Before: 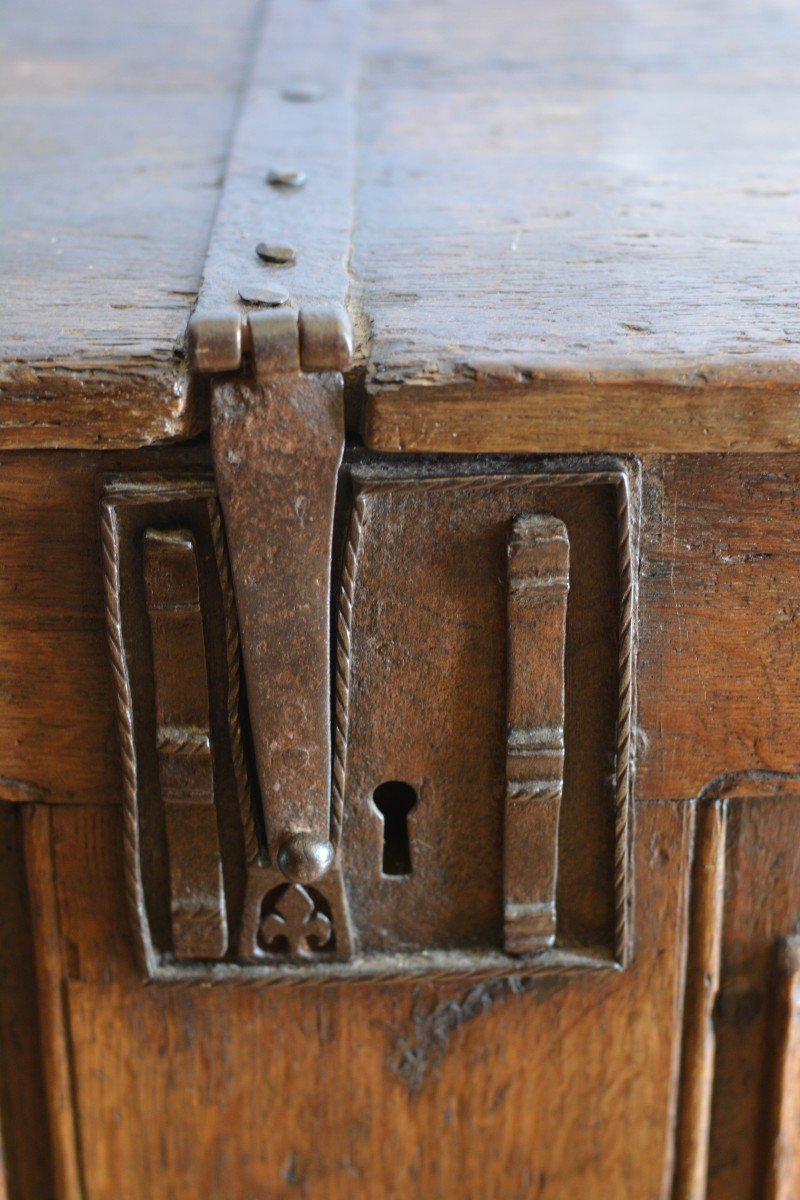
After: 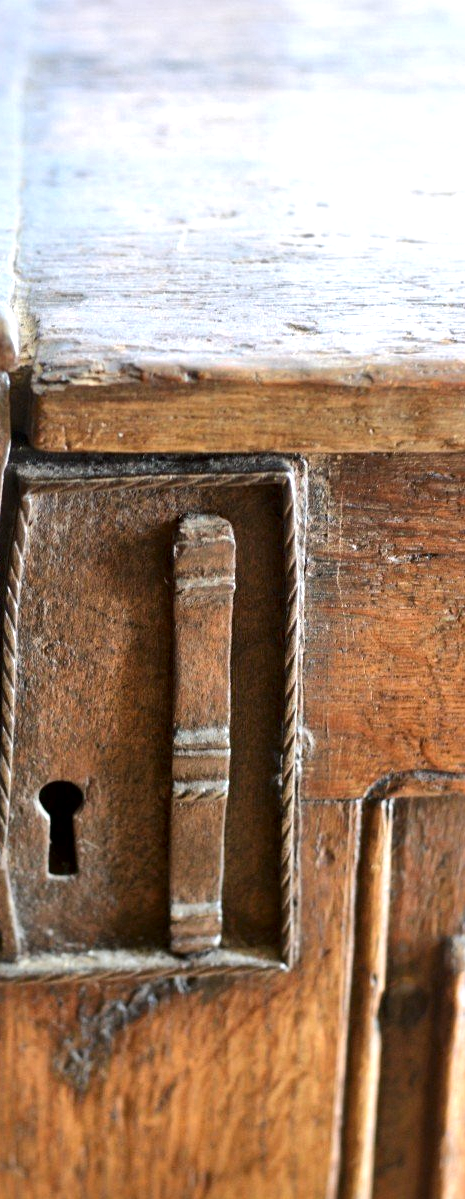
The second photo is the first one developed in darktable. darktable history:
local contrast: mode bilateral grid, contrast 20, coarseness 50, detail 179%, midtone range 0.2
crop: left 41.787%
exposure: exposure 0.636 EV, compensate highlight preservation false
